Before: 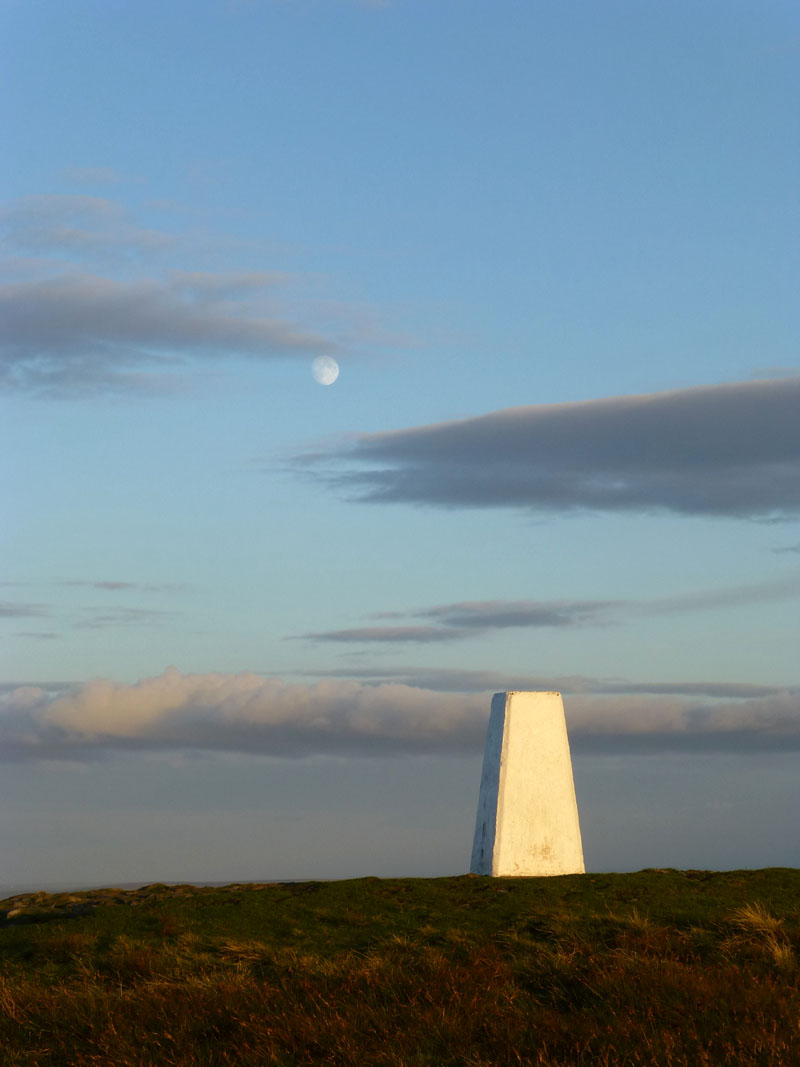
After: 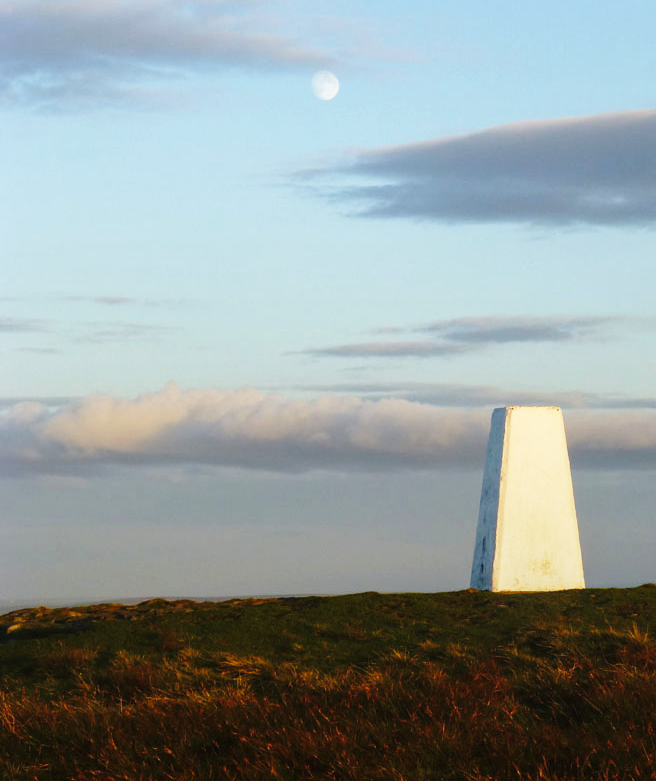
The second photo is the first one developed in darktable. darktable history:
crop: top 26.73%, right 17.992%
base curve: curves: ch0 [(0, 0) (0.028, 0.03) (0.121, 0.232) (0.46, 0.748) (0.859, 0.968) (1, 1)], preserve colors none
local contrast: detail 110%
